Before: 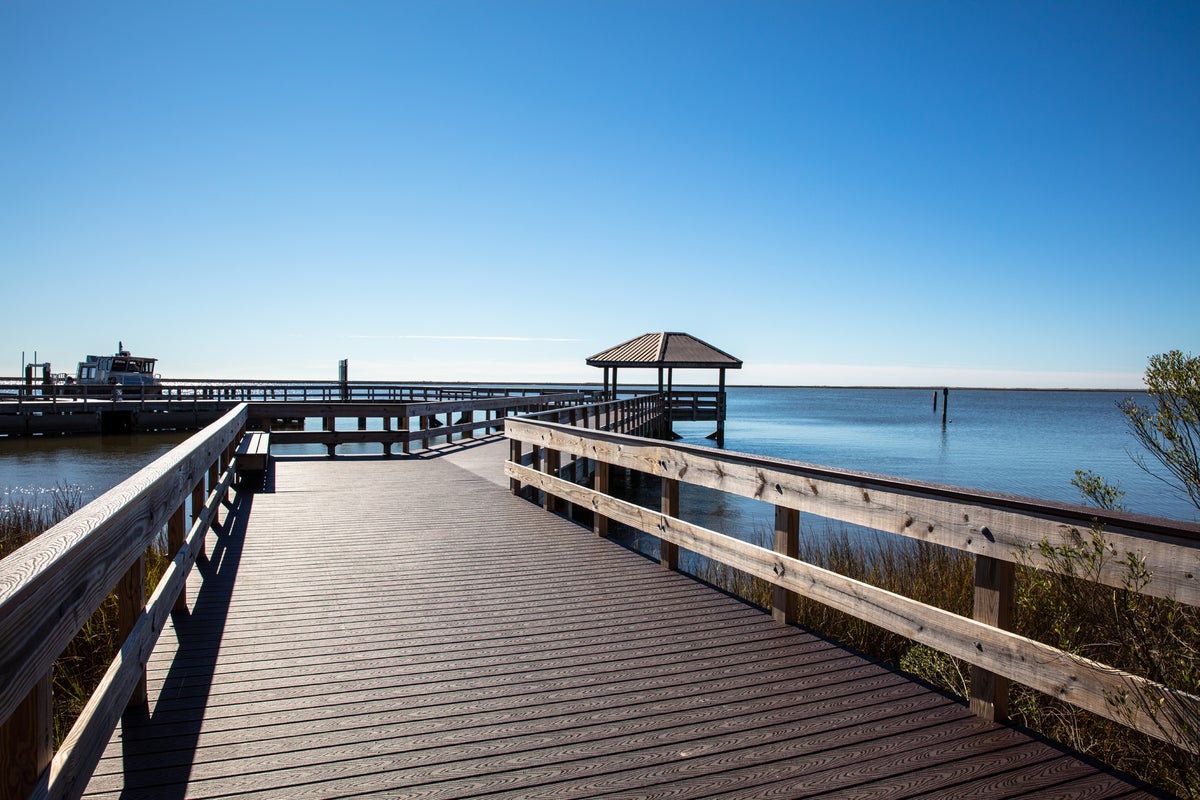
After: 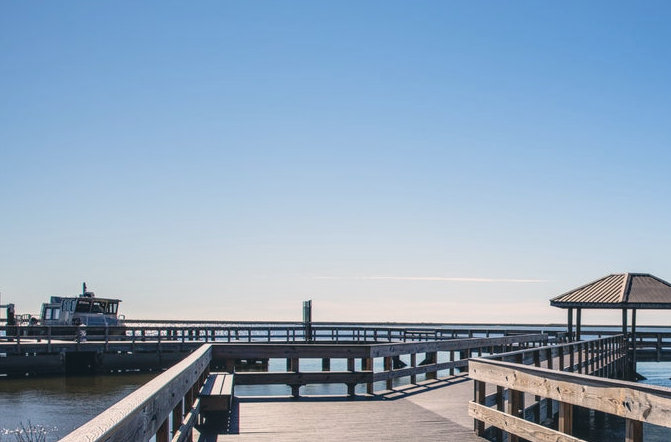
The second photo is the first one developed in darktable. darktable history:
crop and rotate: left 3.025%, top 7.558%, right 40.994%, bottom 37.182%
color correction: highlights a* 5.46, highlights b* 5.29, shadows a* -3.92, shadows b* -5.12
contrast brightness saturation: contrast -0.138, brightness 0.04, saturation -0.121
local contrast: on, module defaults
